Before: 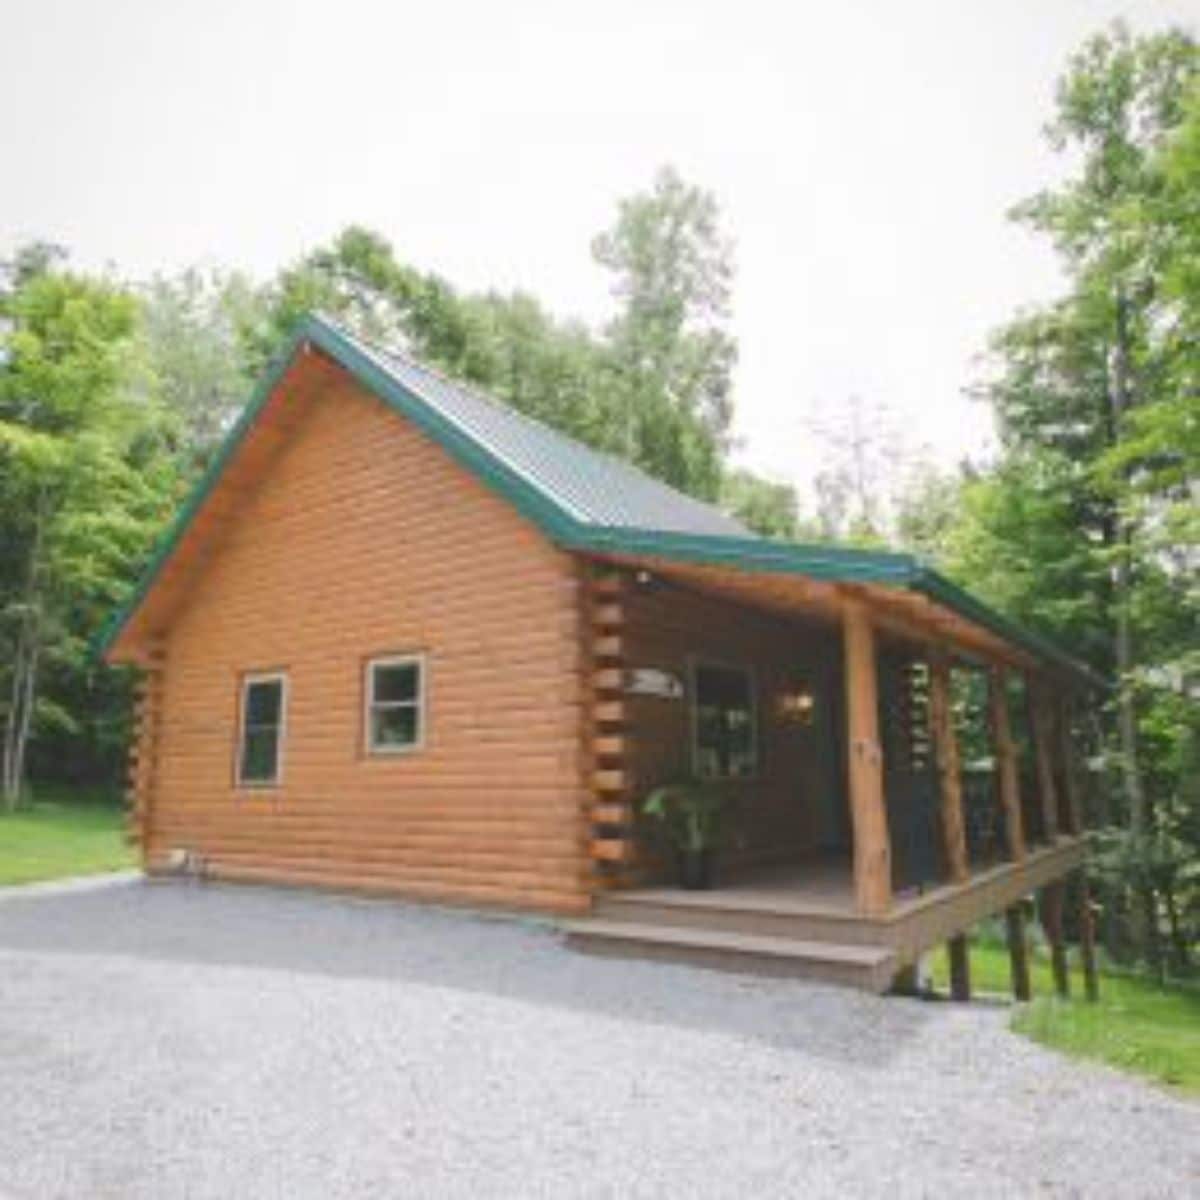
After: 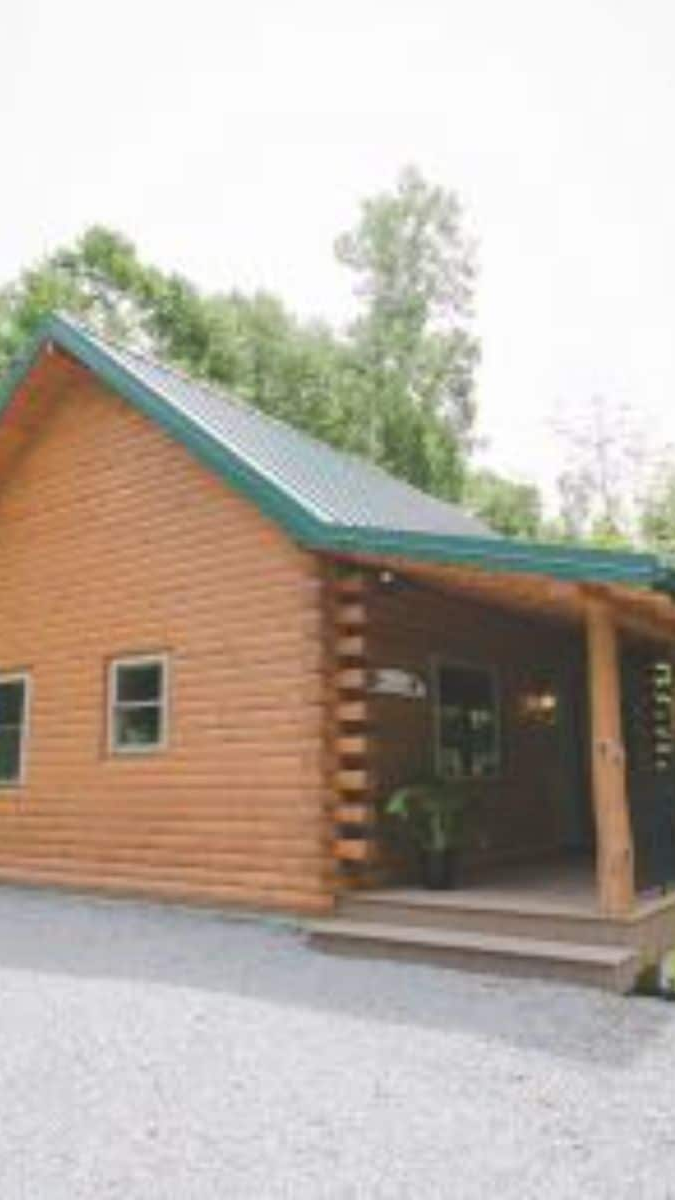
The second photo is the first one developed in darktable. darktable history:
white balance: emerald 1
crop: left 21.496%, right 22.254%
